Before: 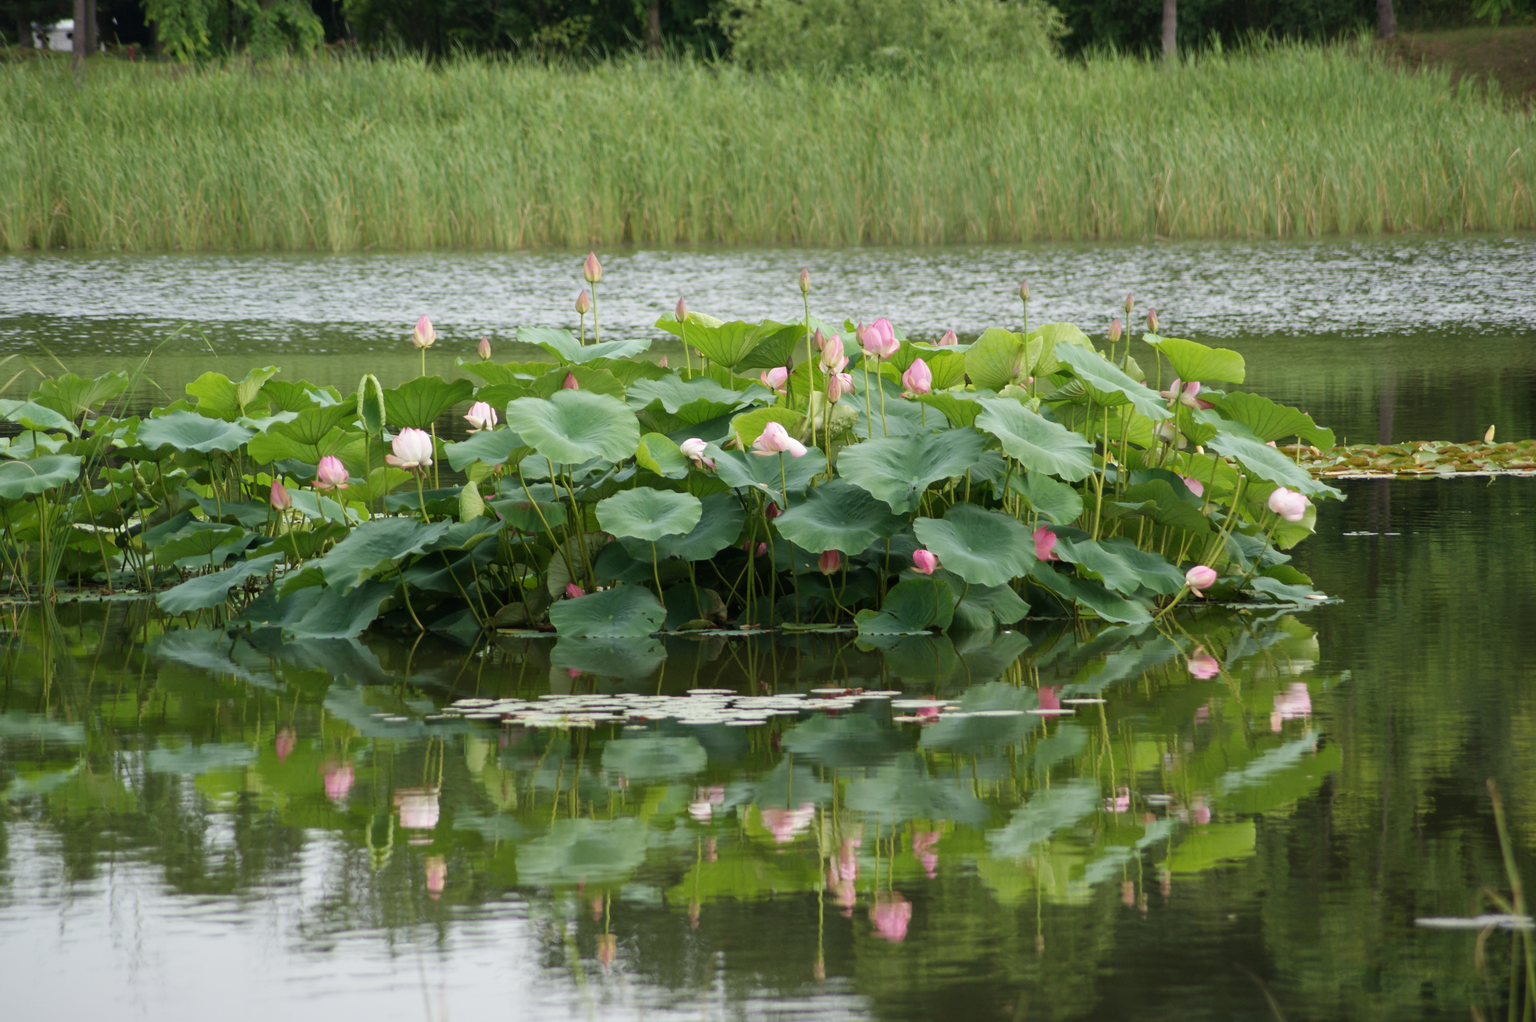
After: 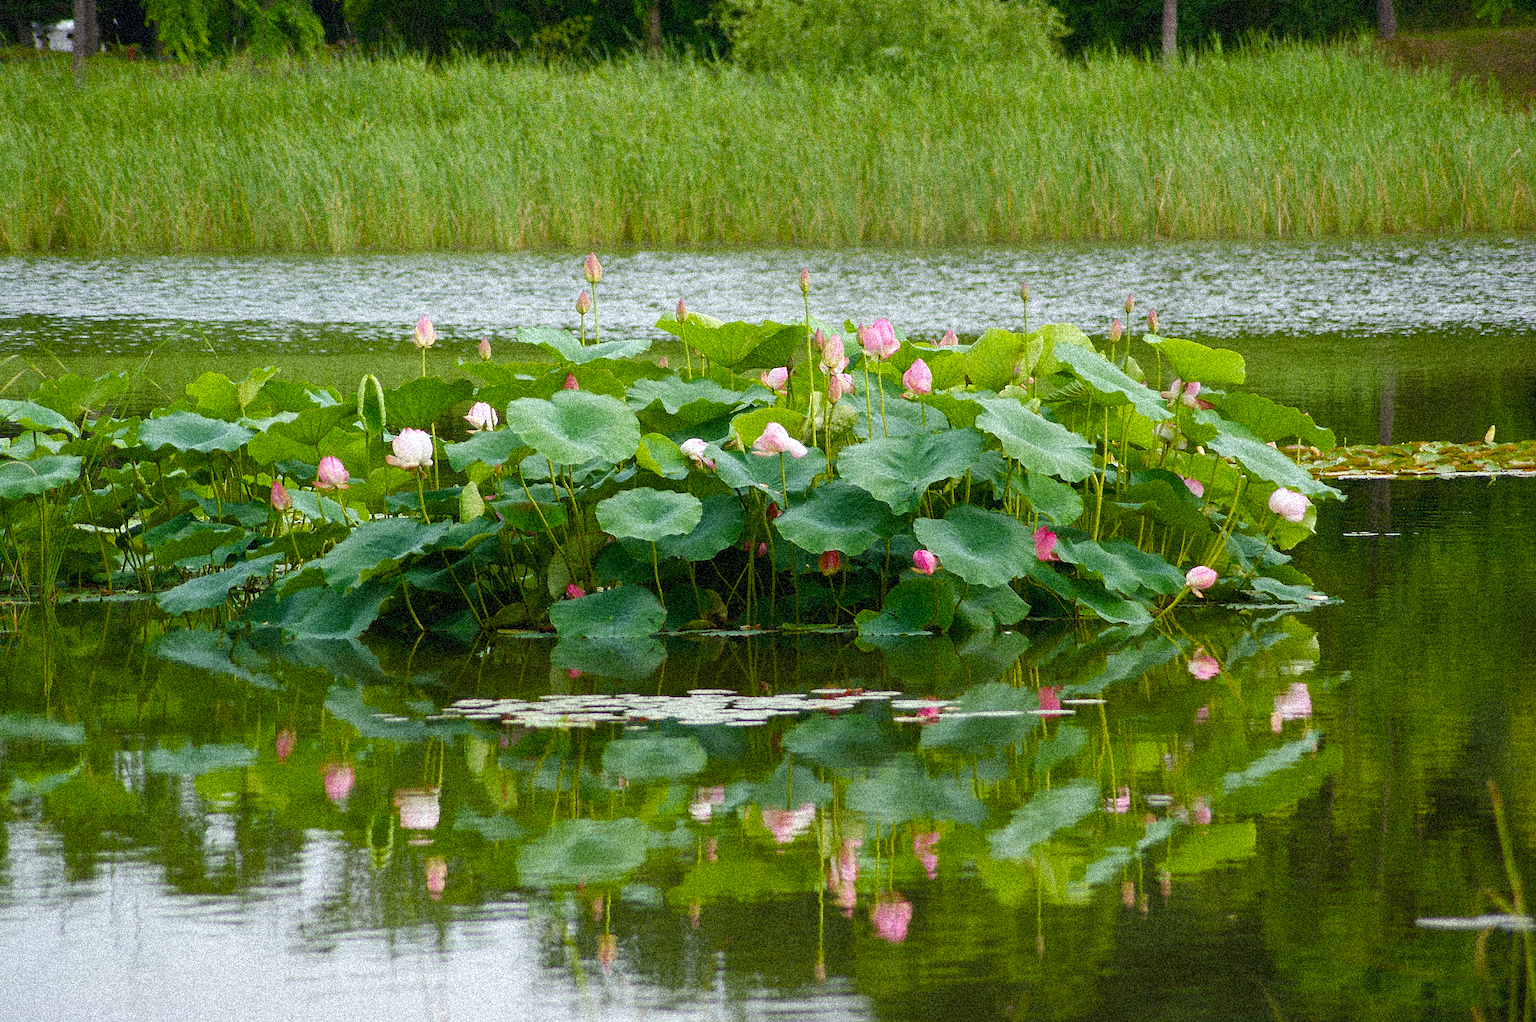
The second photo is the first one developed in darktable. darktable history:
grain: coarseness 3.75 ISO, strength 100%, mid-tones bias 0%
sharpen: radius 1.685, amount 1.294
white balance: red 0.982, blue 1.018
color balance rgb: perceptual saturation grading › global saturation 45%, perceptual saturation grading › highlights -25%, perceptual saturation grading › shadows 50%, perceptual brilliance grading › global brilliance 3%, global vibrance 3%
